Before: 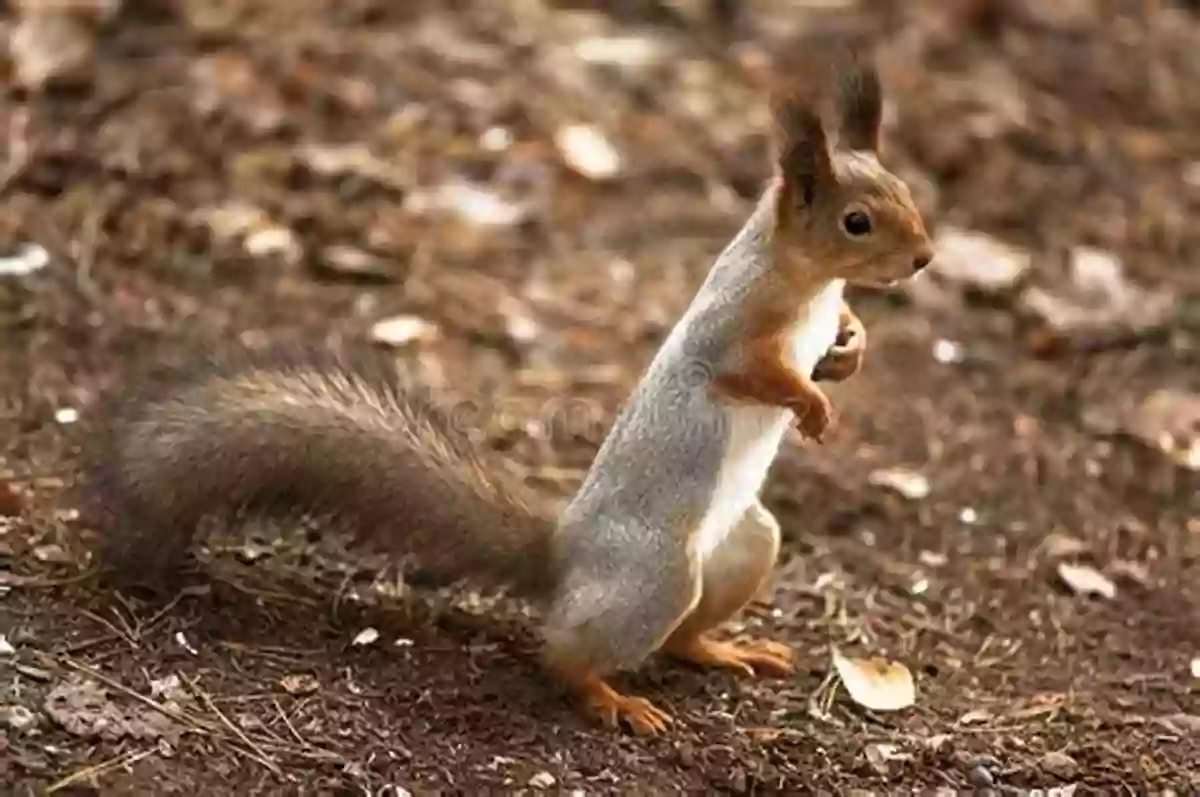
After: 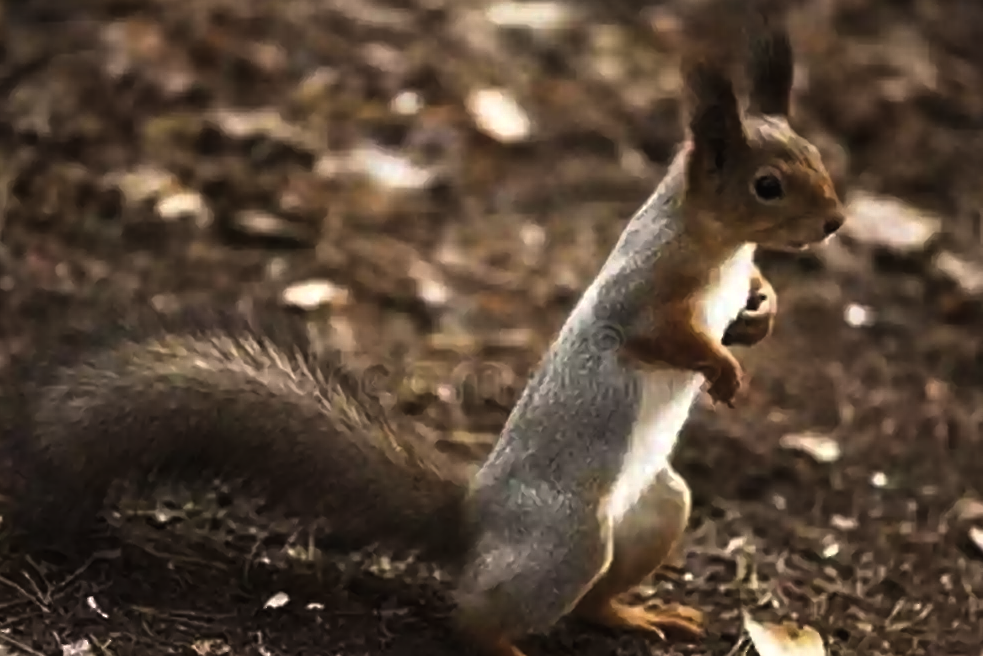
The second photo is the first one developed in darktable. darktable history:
levels: levels [0, 0.618, 1]
crop and rotate: left 7.444%, top 4.573%, right 10.624%, bottom 13.099%
exposure: black level correction -0.01, exposure 0.071 EV, compensate highlight preservation false
color balance rgb: linear chroma grading › shadows -8.002%, linear chroma grading › global chroma 9.797%, perceptual saturation grading › global saturation 0.659%, global vibrance 20%
